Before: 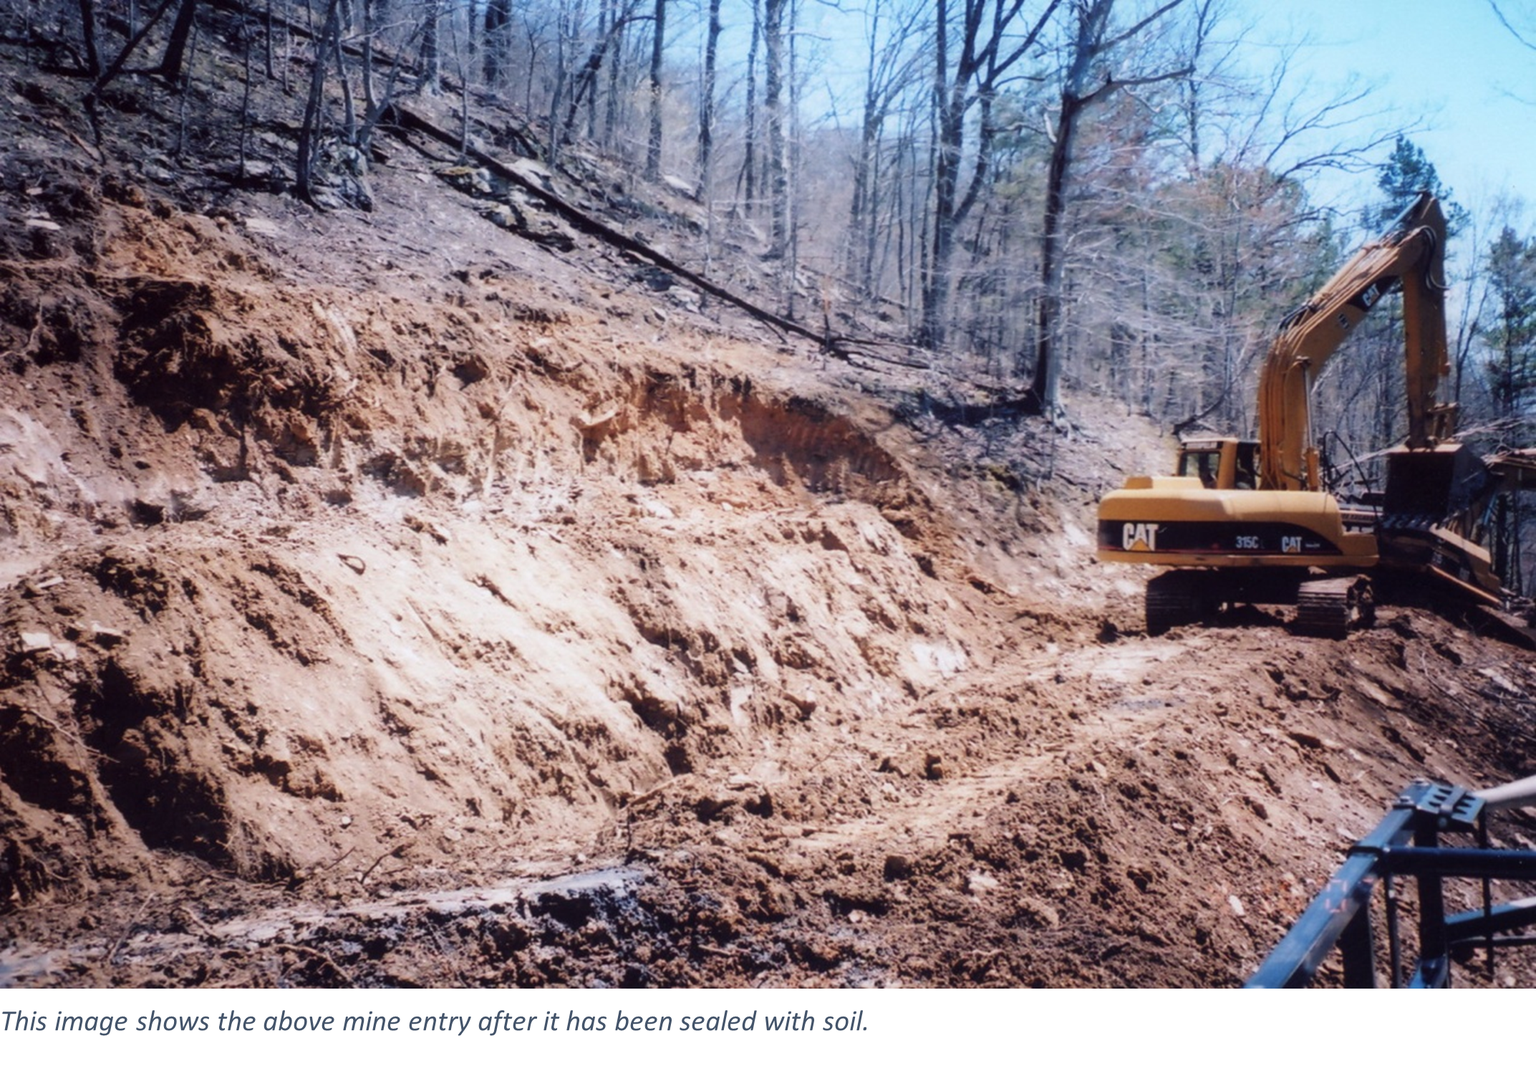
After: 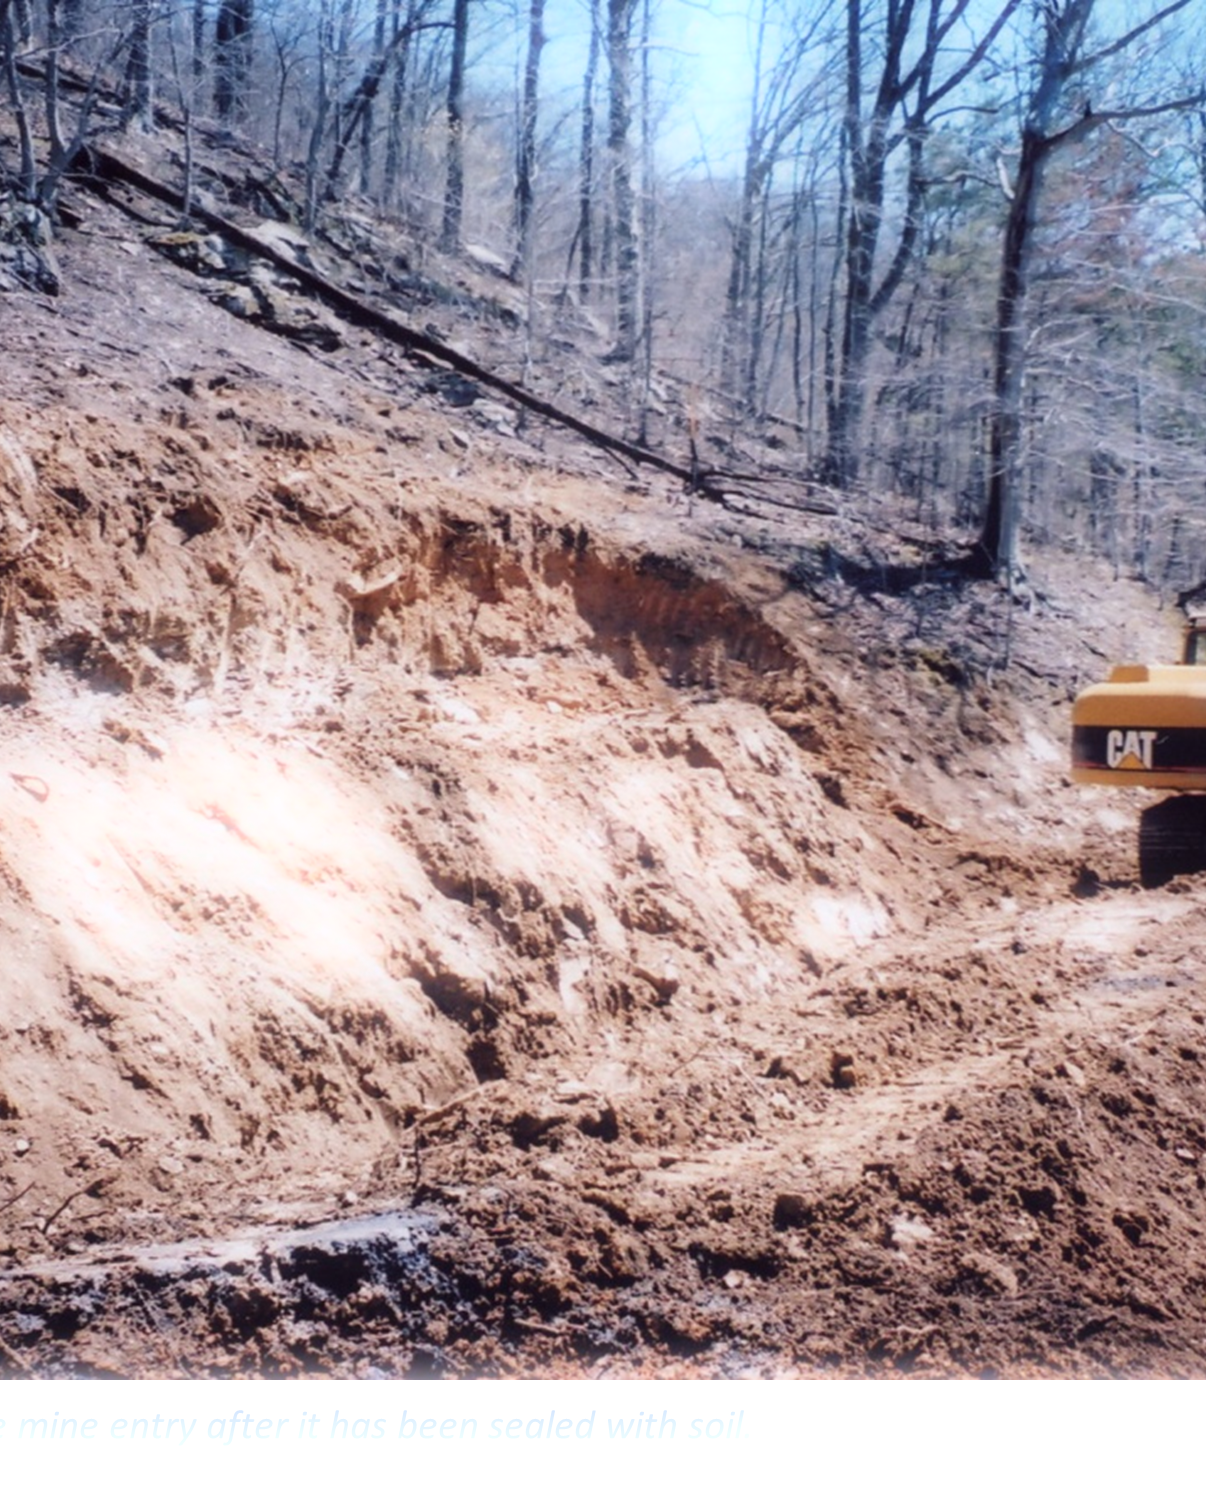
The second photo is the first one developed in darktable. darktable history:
crop: left 21.496%, right 22.254%
bloom: size 5%, threshold 95%, strength 15%
